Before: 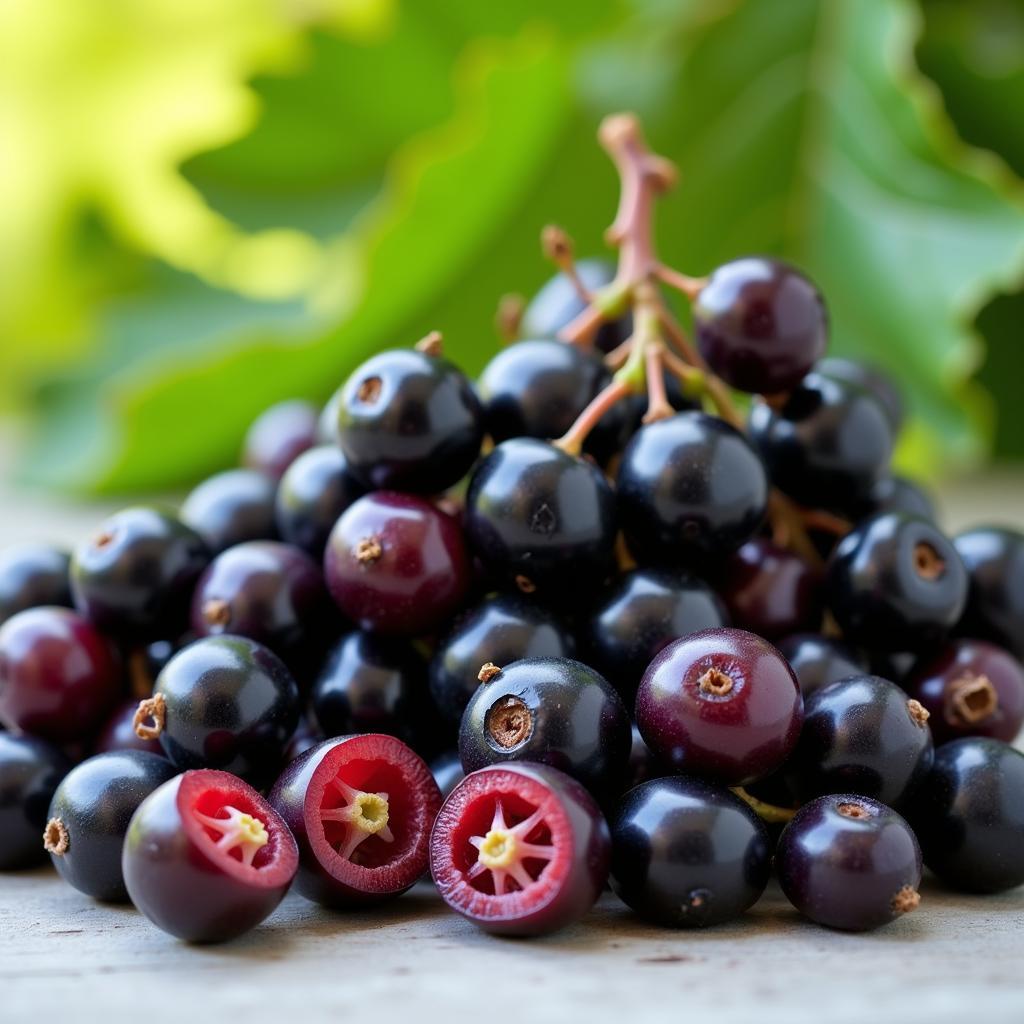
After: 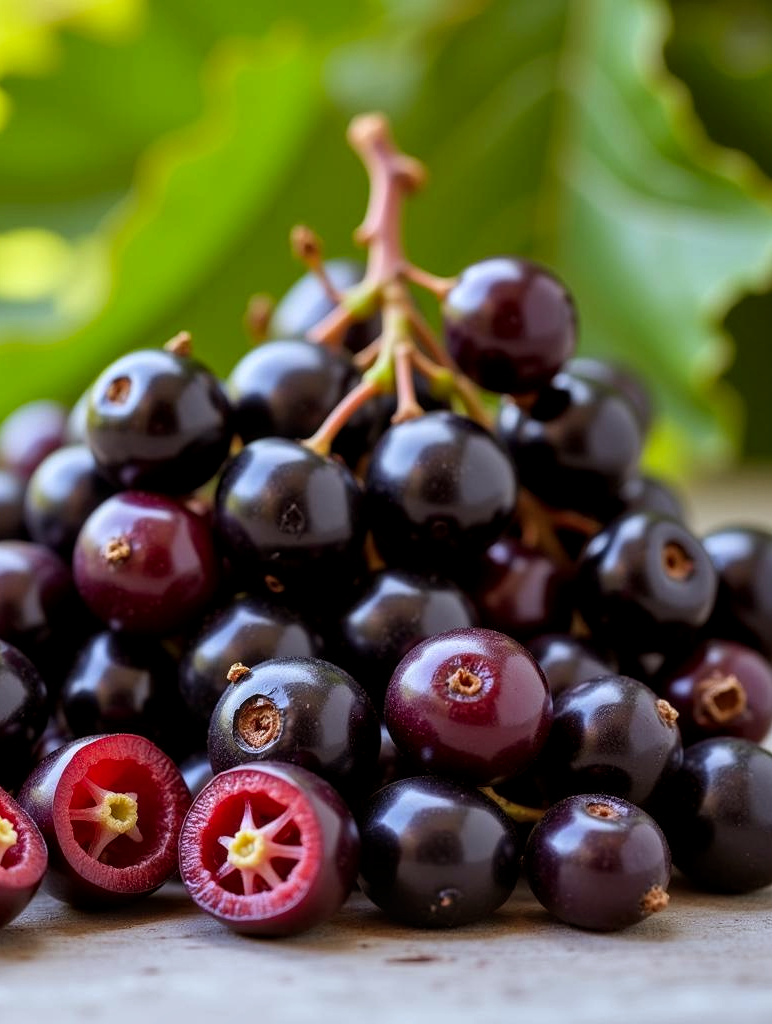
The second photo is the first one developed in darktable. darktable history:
local contrast: on, module defaults
rgb levels: mode RGB, independent channels, levels [[0, 0.5, 1], [0, 0.521, 1], [0, 0.536, 1]]
white balance: red 0.98, blue 1.034
crop and rotate: left 24.6%
